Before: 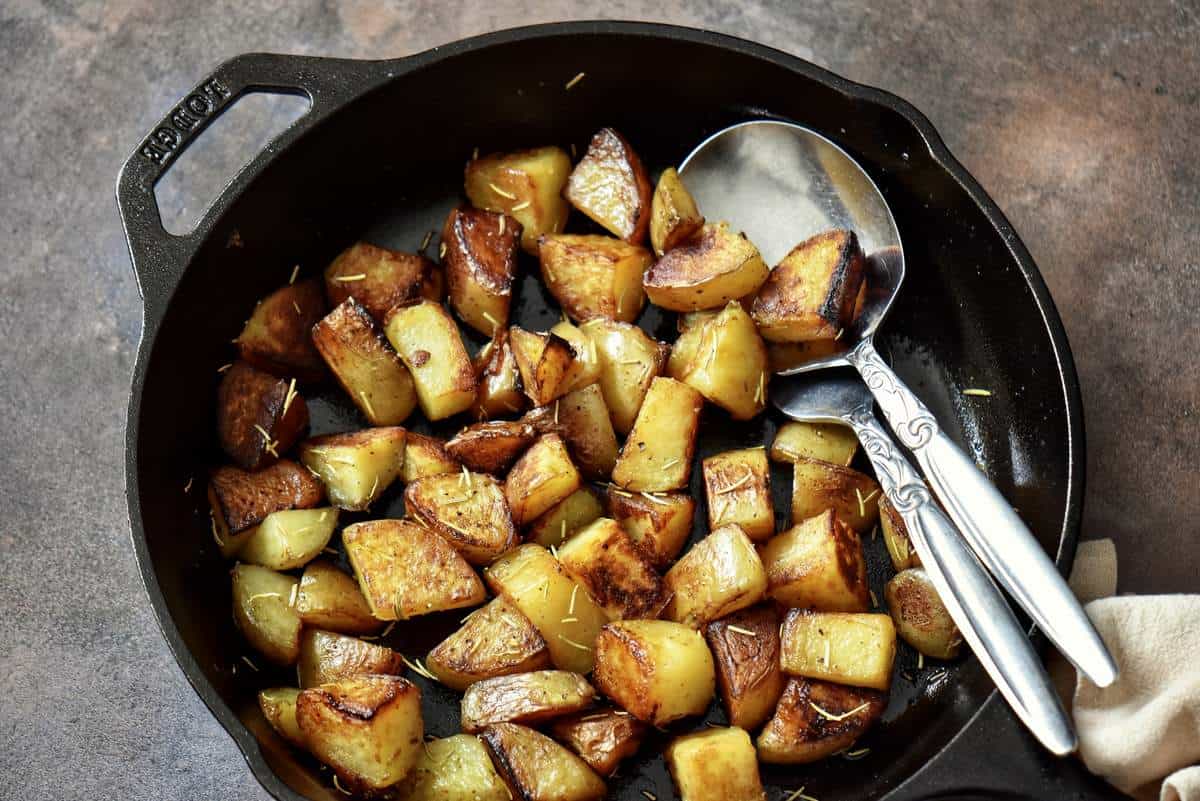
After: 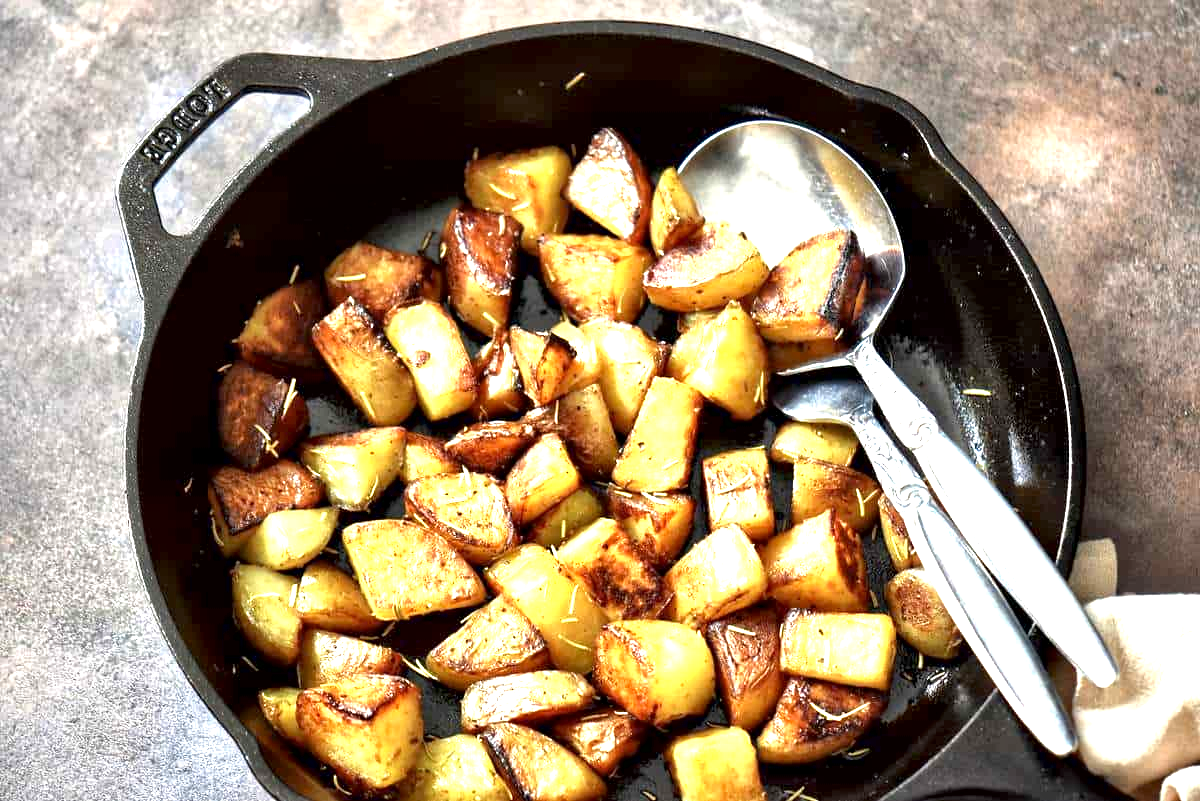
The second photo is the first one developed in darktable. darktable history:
exposure: black level correction 0.001, exposure 1.398 EV, compensate highlight preservation false
local contrast: mode bilateral grid, contrast 25, coarseness 60, detail 152%, midtone range 0.2
contrast equalizer: octaves 7, y [[0.5 ×6], [0.5 ×6], [0.5, 0.5, 0.501, 0.545, 0.707, 0.863], [0 ×6], [0 ×6]], mix -0.981
